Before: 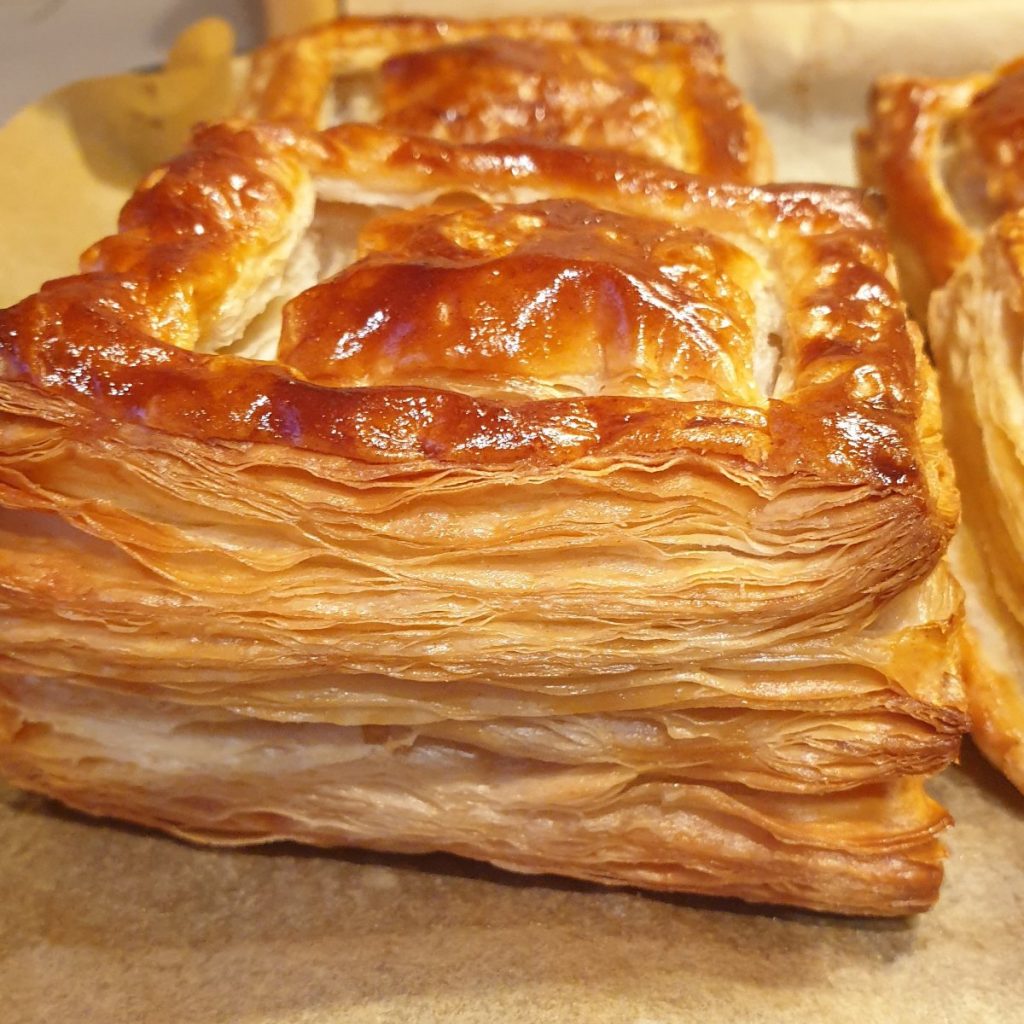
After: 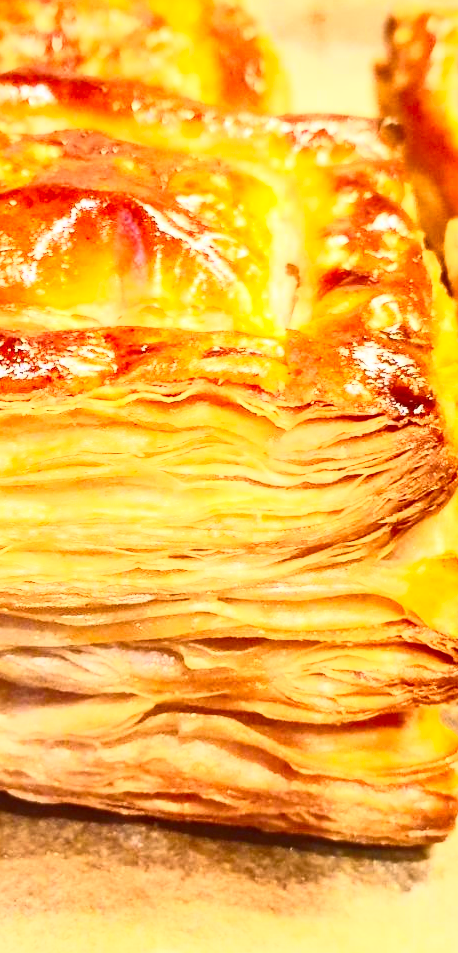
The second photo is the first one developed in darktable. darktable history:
contrast brightness saturation: contrast 0.835, brightness 0.58, saturation 0.595
crop: left 47.248%, top 6.917%, right 7.962%
